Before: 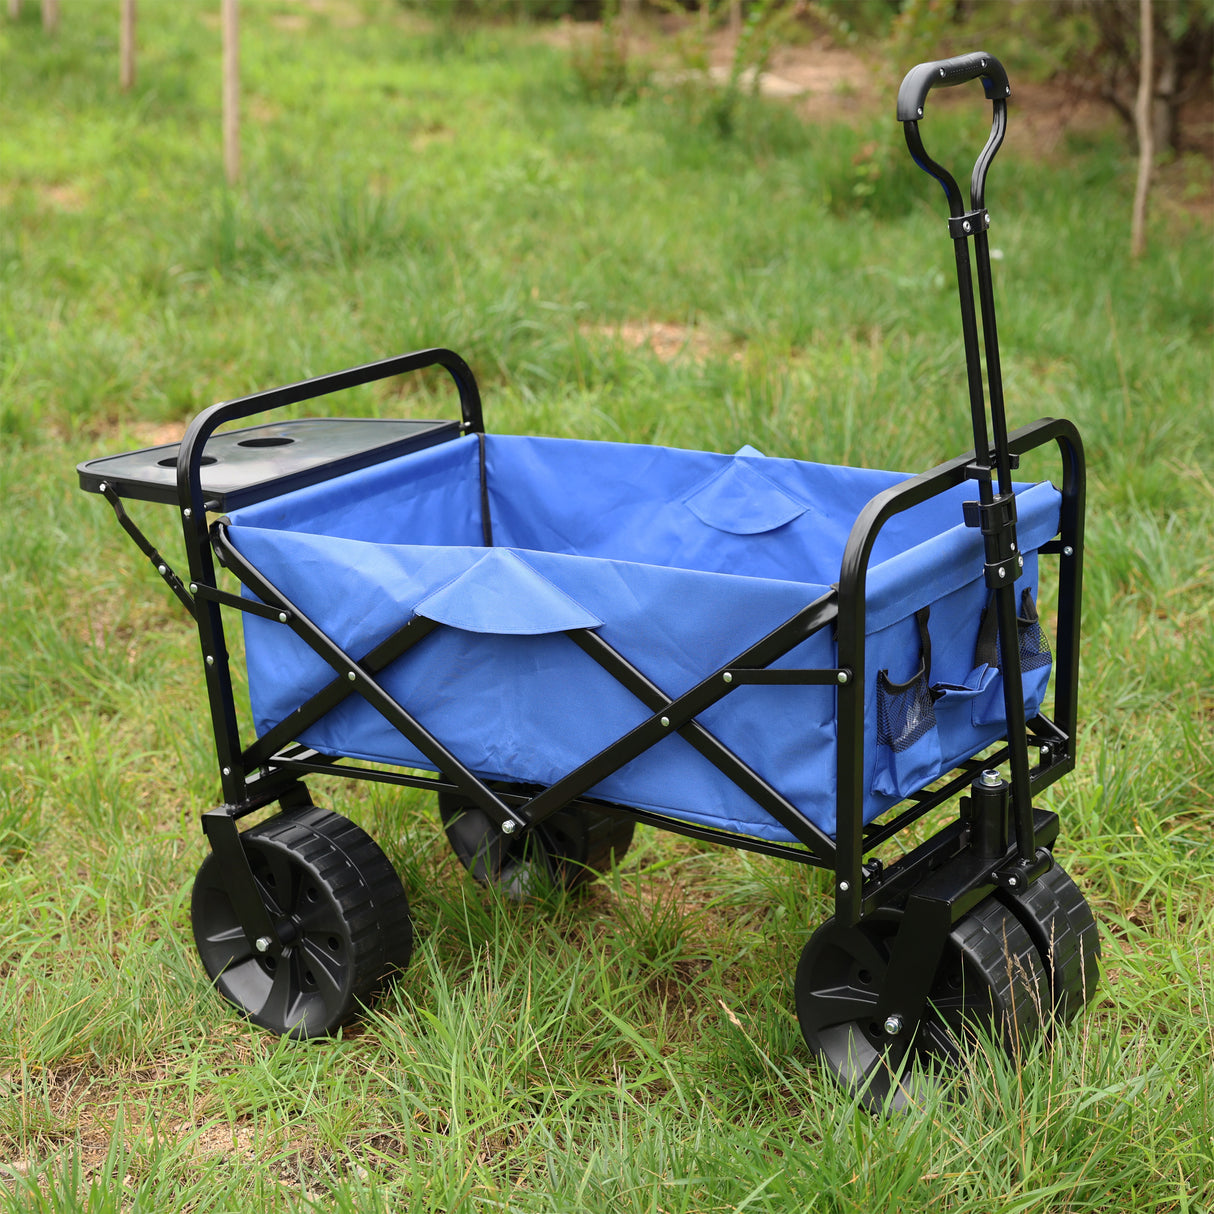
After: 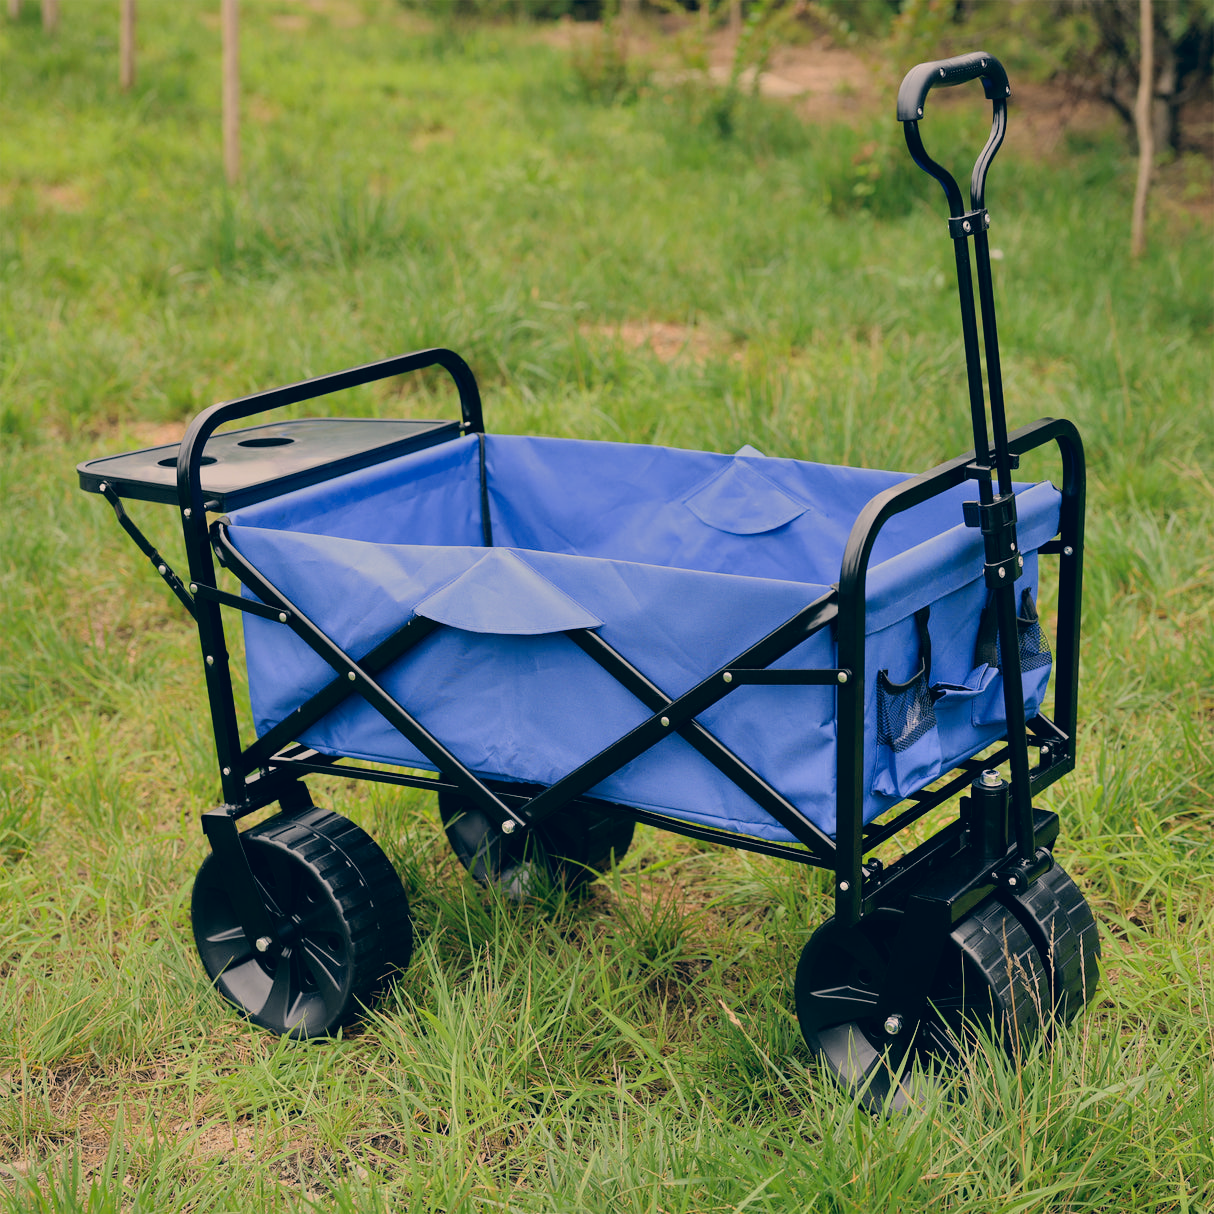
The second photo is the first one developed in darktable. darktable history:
shadows and highlights: soften with gaussian
color correction: highlights a* 10.27, highlights b* 14.13, shadows a* -10.17, shadows b* -14.91
filmic rgb: black relative exposure -7.65 EV, white relative exposure 4.56 EV, threshold 6 EV, hardness 3.61, enable highlight reconstruction true
